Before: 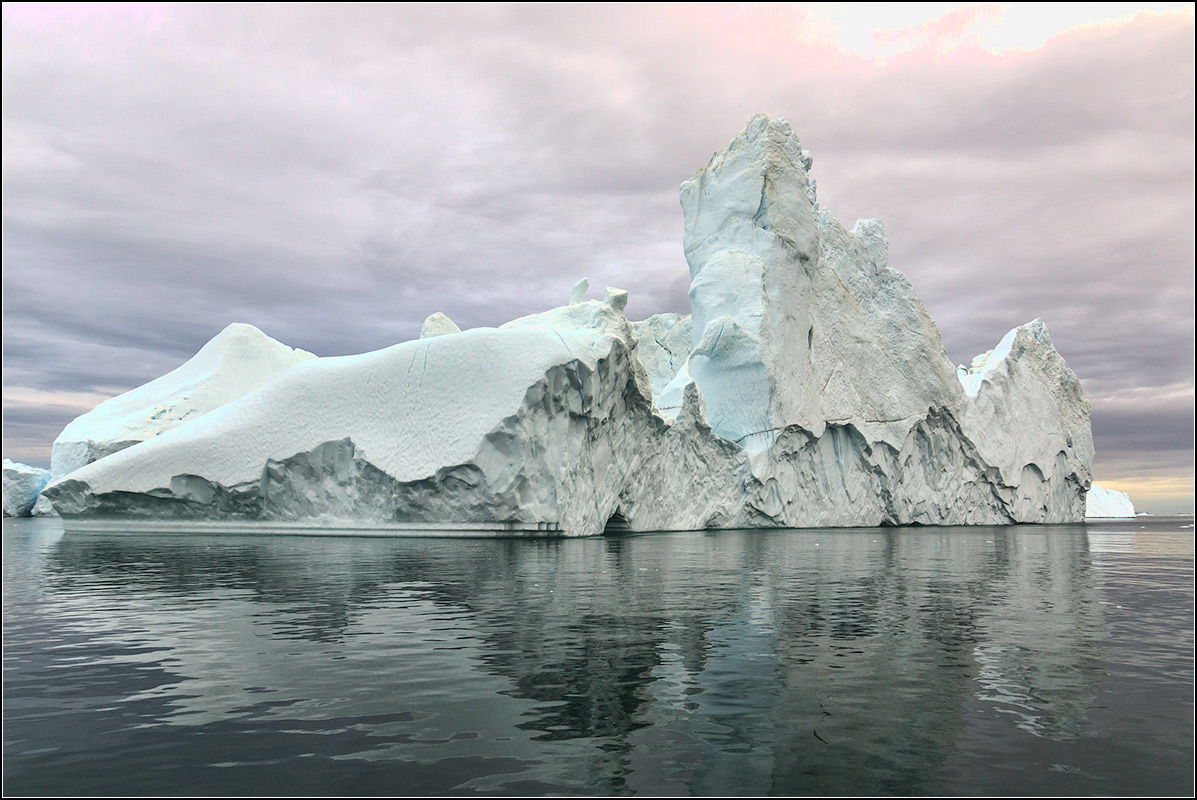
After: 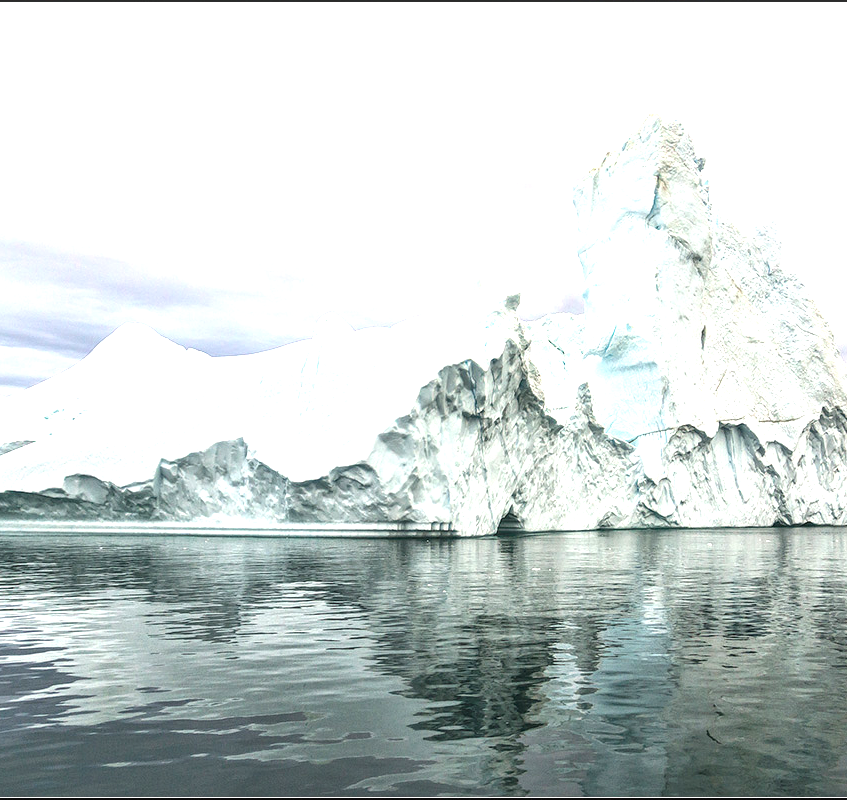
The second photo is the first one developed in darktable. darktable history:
crop and rotate: left 8.964%, right 20.234%
exposure: black level correction 0, exposure 1.2 EV, compensate highlight preservation false
local contrast: on, module defaults
